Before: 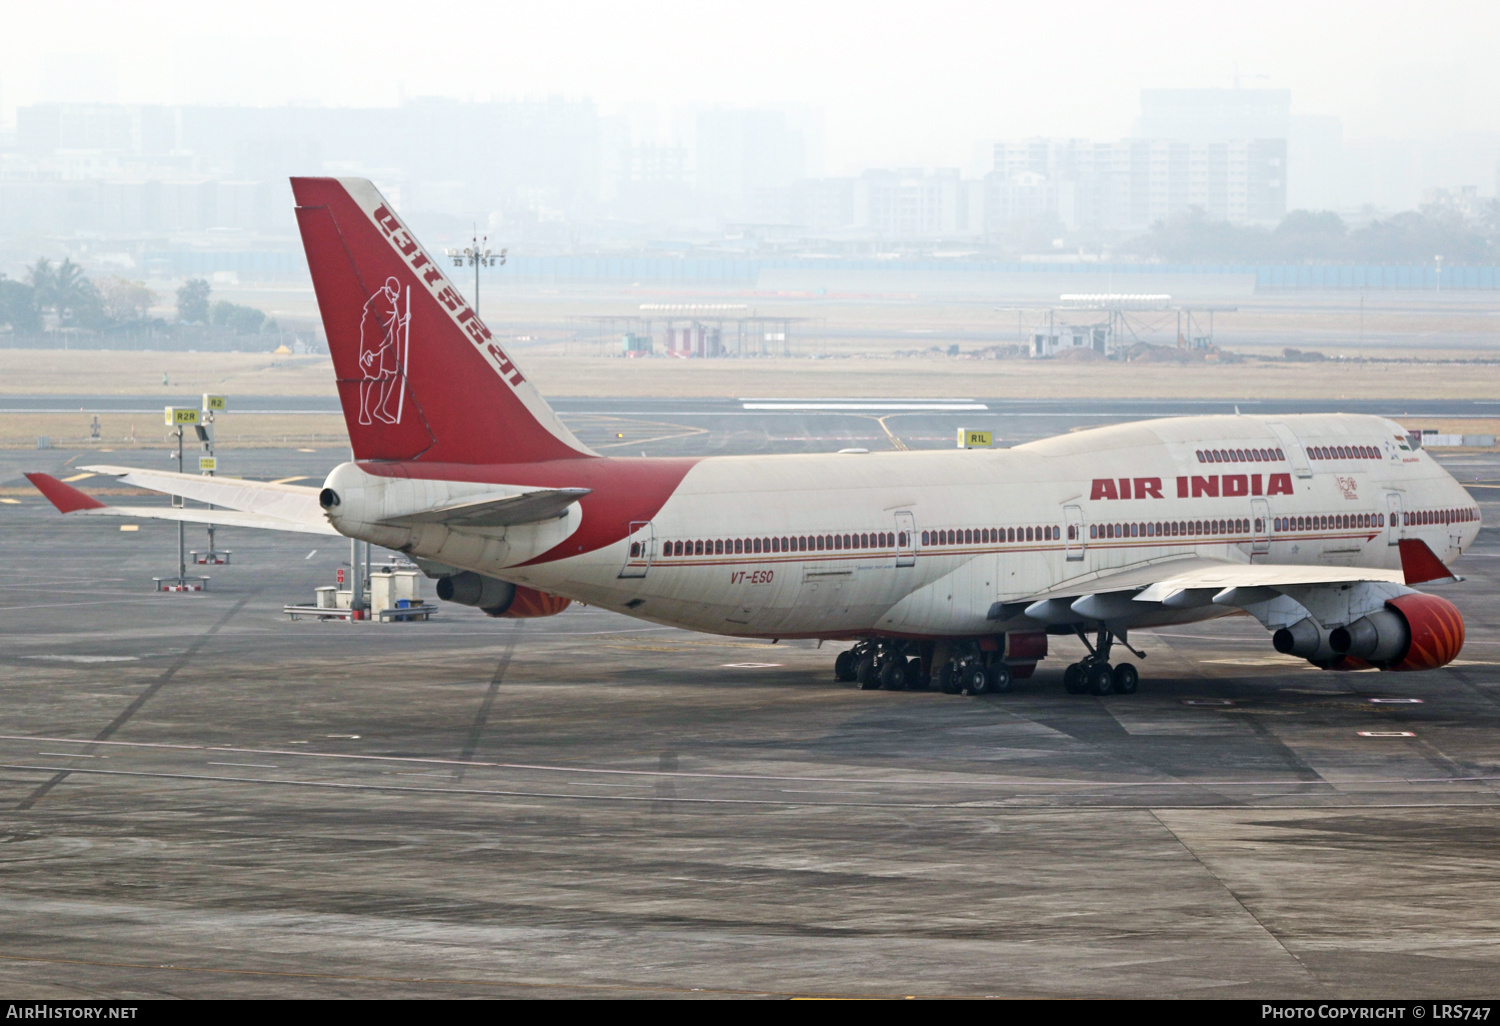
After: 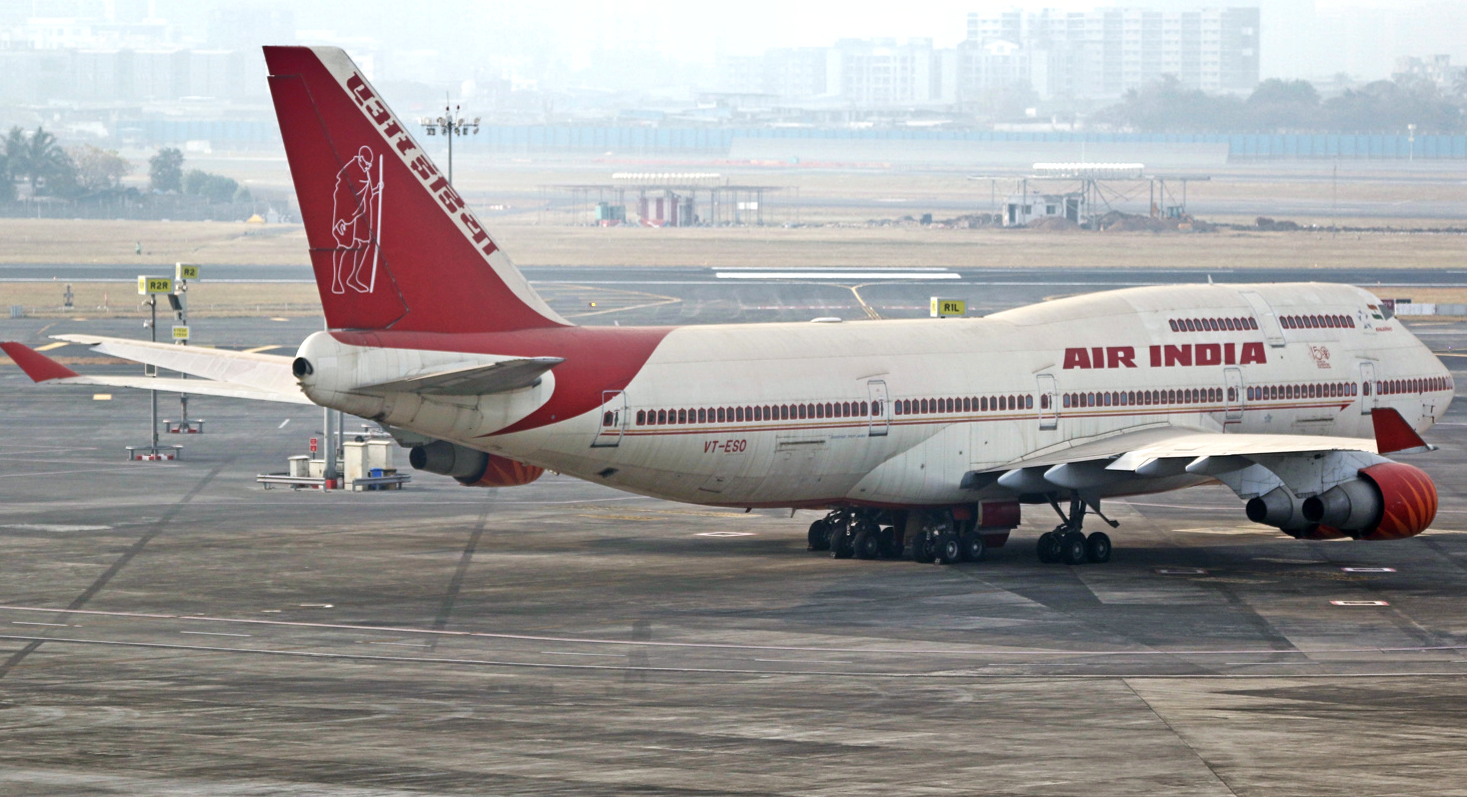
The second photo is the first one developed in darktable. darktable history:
exposure: exposure 0.176 EV, compensate exposure bias true, compensate highlight preservation false
crop and rotate: left 1.932%, top 12.77%, right 0.263%, bottom 9.473%
shadows and highlights: shadows 60.83, soften with gaussian
